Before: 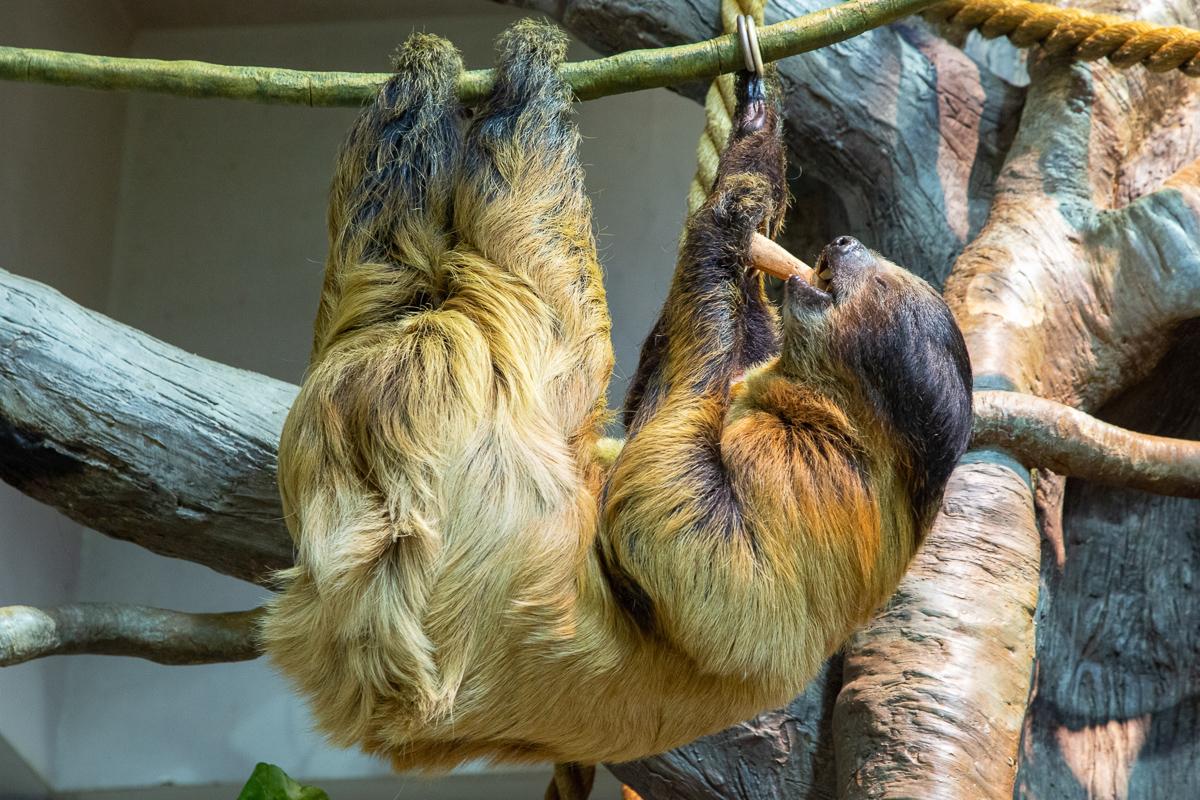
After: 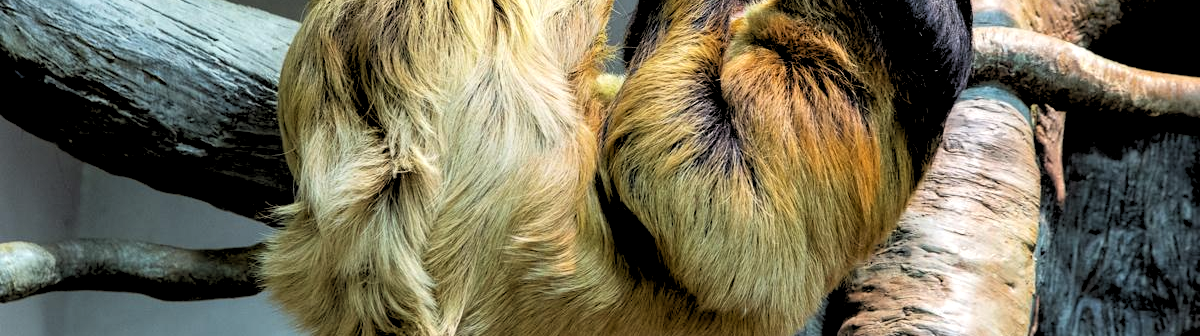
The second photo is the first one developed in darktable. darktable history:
crop: top 45.551%, bottom 12.262%
rgb levels: levels [[0.034, 0.472, 0.904], [0, 0.5, 1], [0, 0.5, 1]]
white balance: red 1, blue 1
